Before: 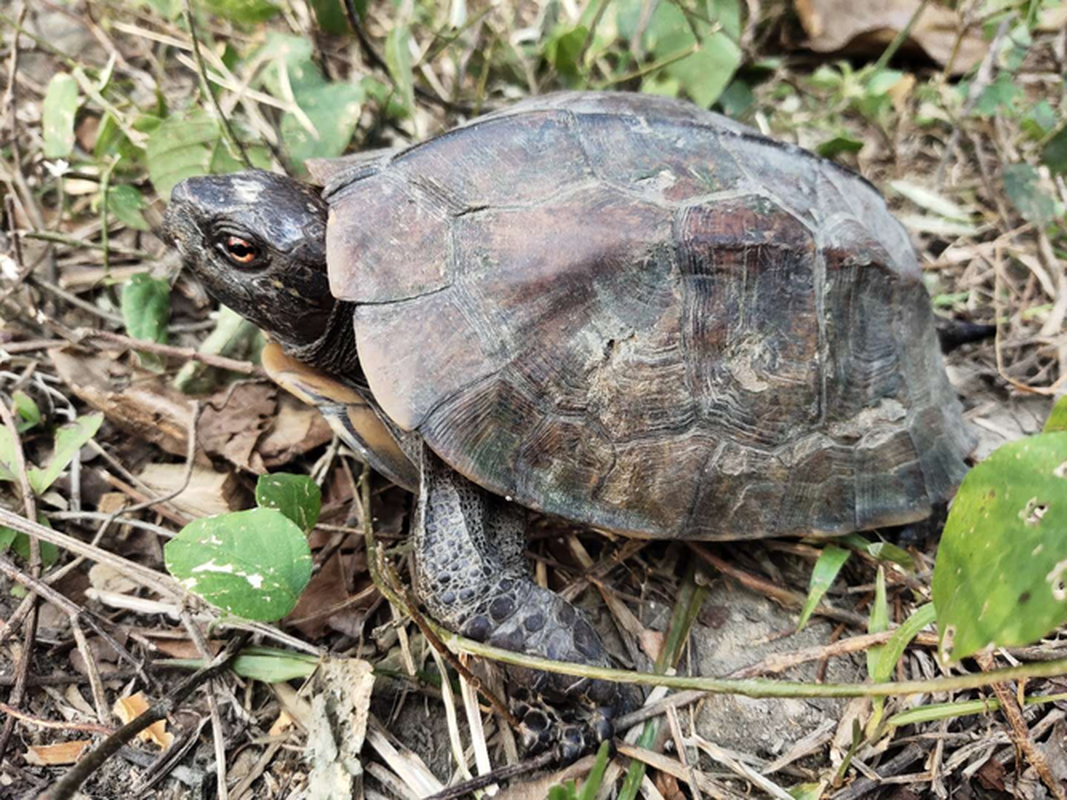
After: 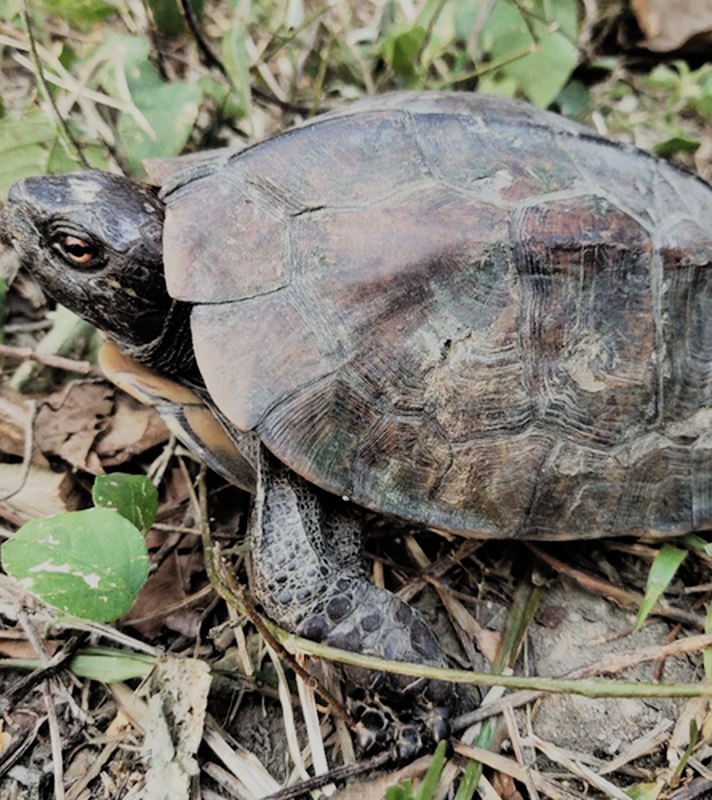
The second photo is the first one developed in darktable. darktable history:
crop: left 15.368%, right 17.885%
filmic rgb: black relative exposure -7.35 EV, white relative exposure 5.08 EV, hardness 3.22, color science v4 (2020)
